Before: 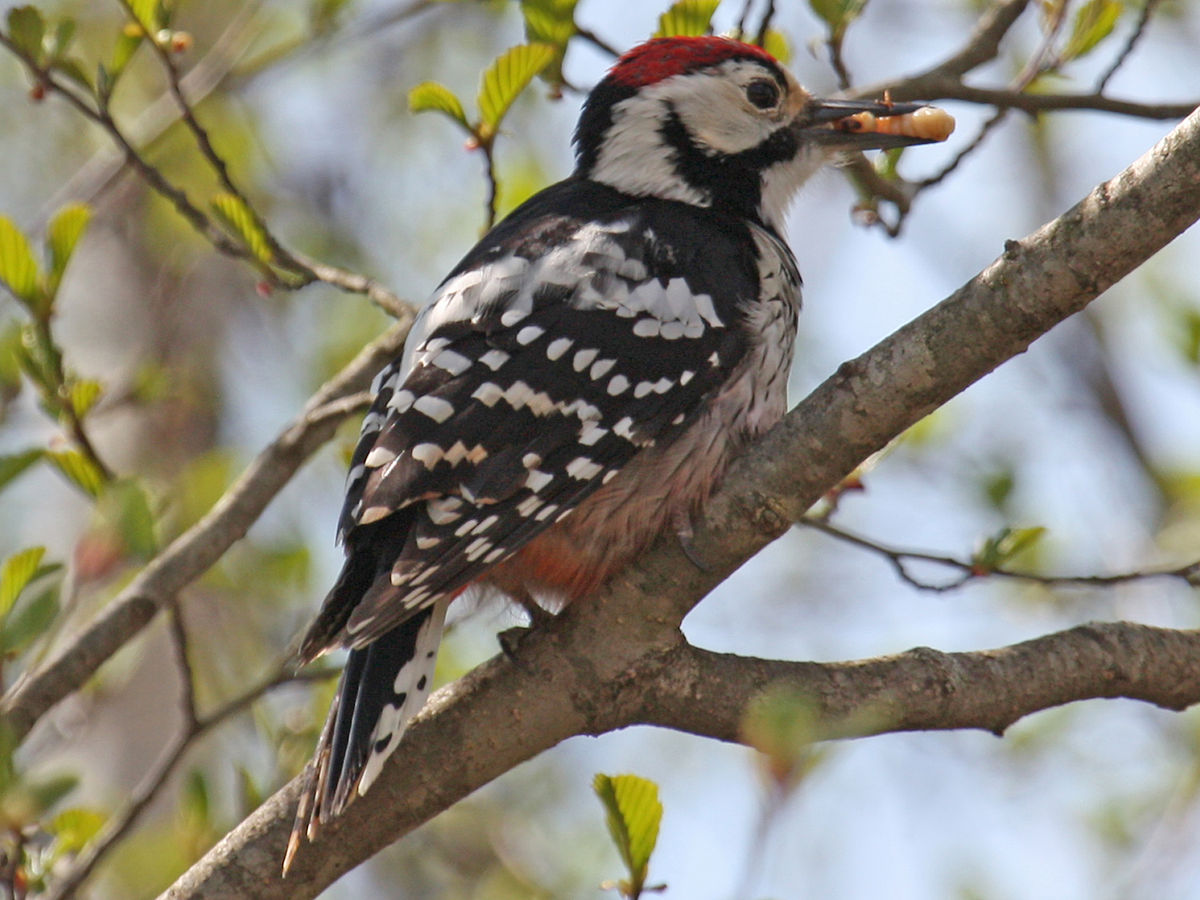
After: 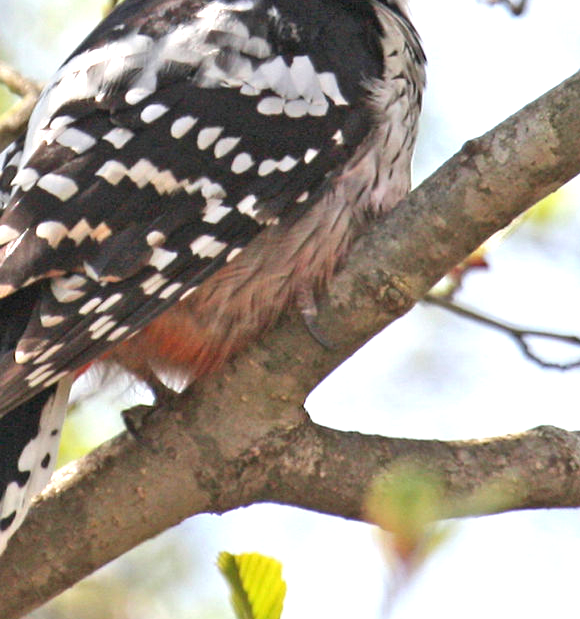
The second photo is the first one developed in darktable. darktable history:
exposure: exposure 1 EV, compensate highlight preservation false
crop: left 31.356%, top 24.701%, right 20.266%, bottom 6.475%
